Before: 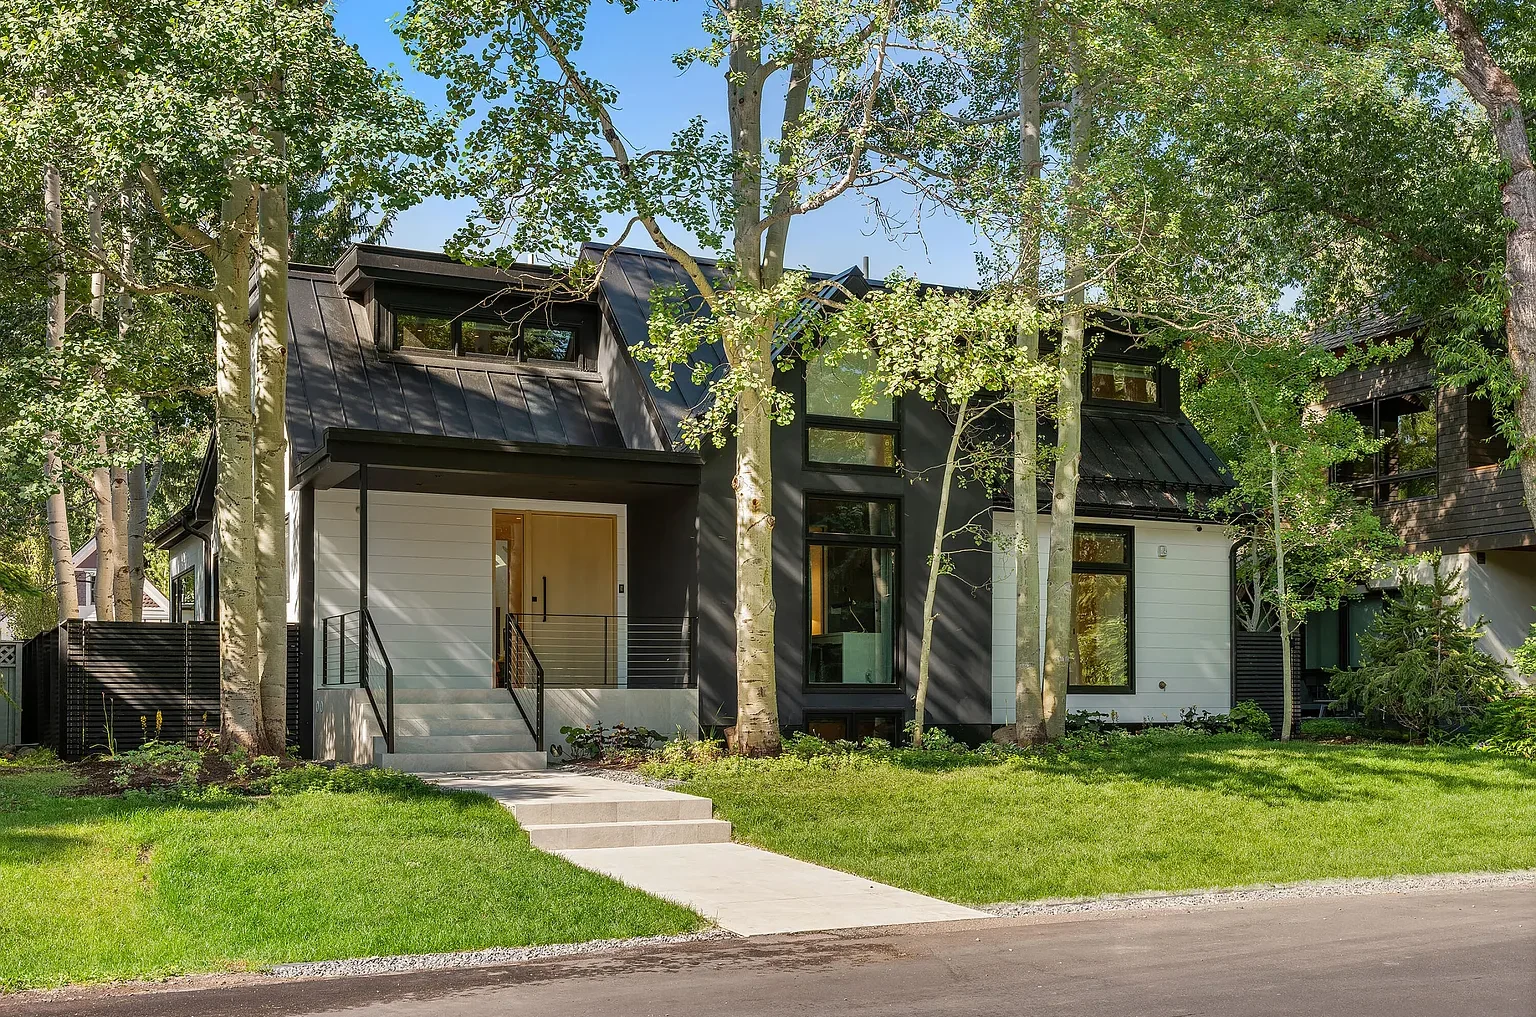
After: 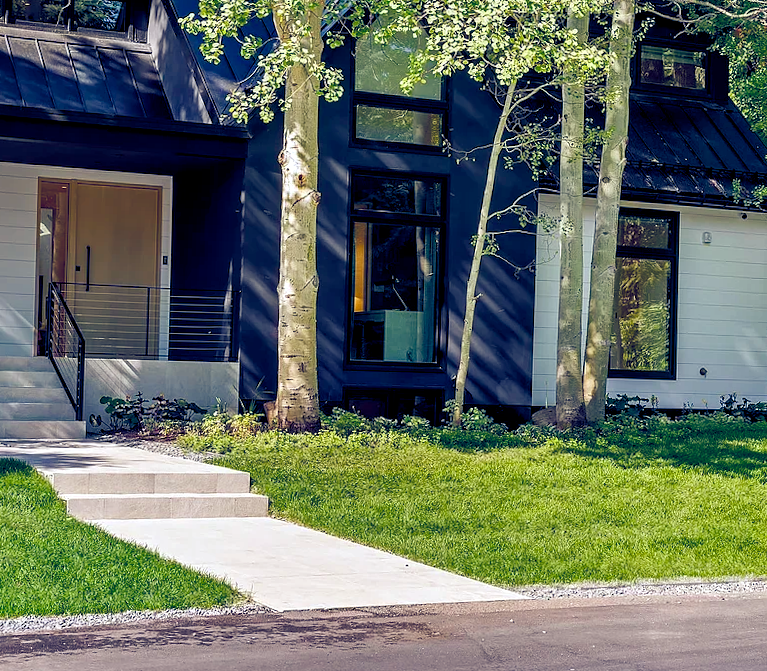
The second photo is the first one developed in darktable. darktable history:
color balance rgb: shadows lift › luminance -41.13%, shadows lift › chroma 14.13%, shadows lift › hue 260°, power › luminance -3.76%, power › chroma 0.56%, power › hue 40.37°, highlights gain › luminance 16.81%, highlights gain › chroma 2.94%, highlights gain › hue 260°, global offset › luminance -0.29%, global offset › chroma 0.31%, global offset › hue 260°, perceptual saturation grading › global saturation 20%, perceptual saturation grading › highlights -13.92%, perceptual saturation grading › shadows 50%
rotate and perspective: rotation 1.57°, crop left 0.018, crop right 0.982, crop top 0.039, crop bottom 0.961
crop and rotate: left 29.237%, top 31.152%, right 19.807%
